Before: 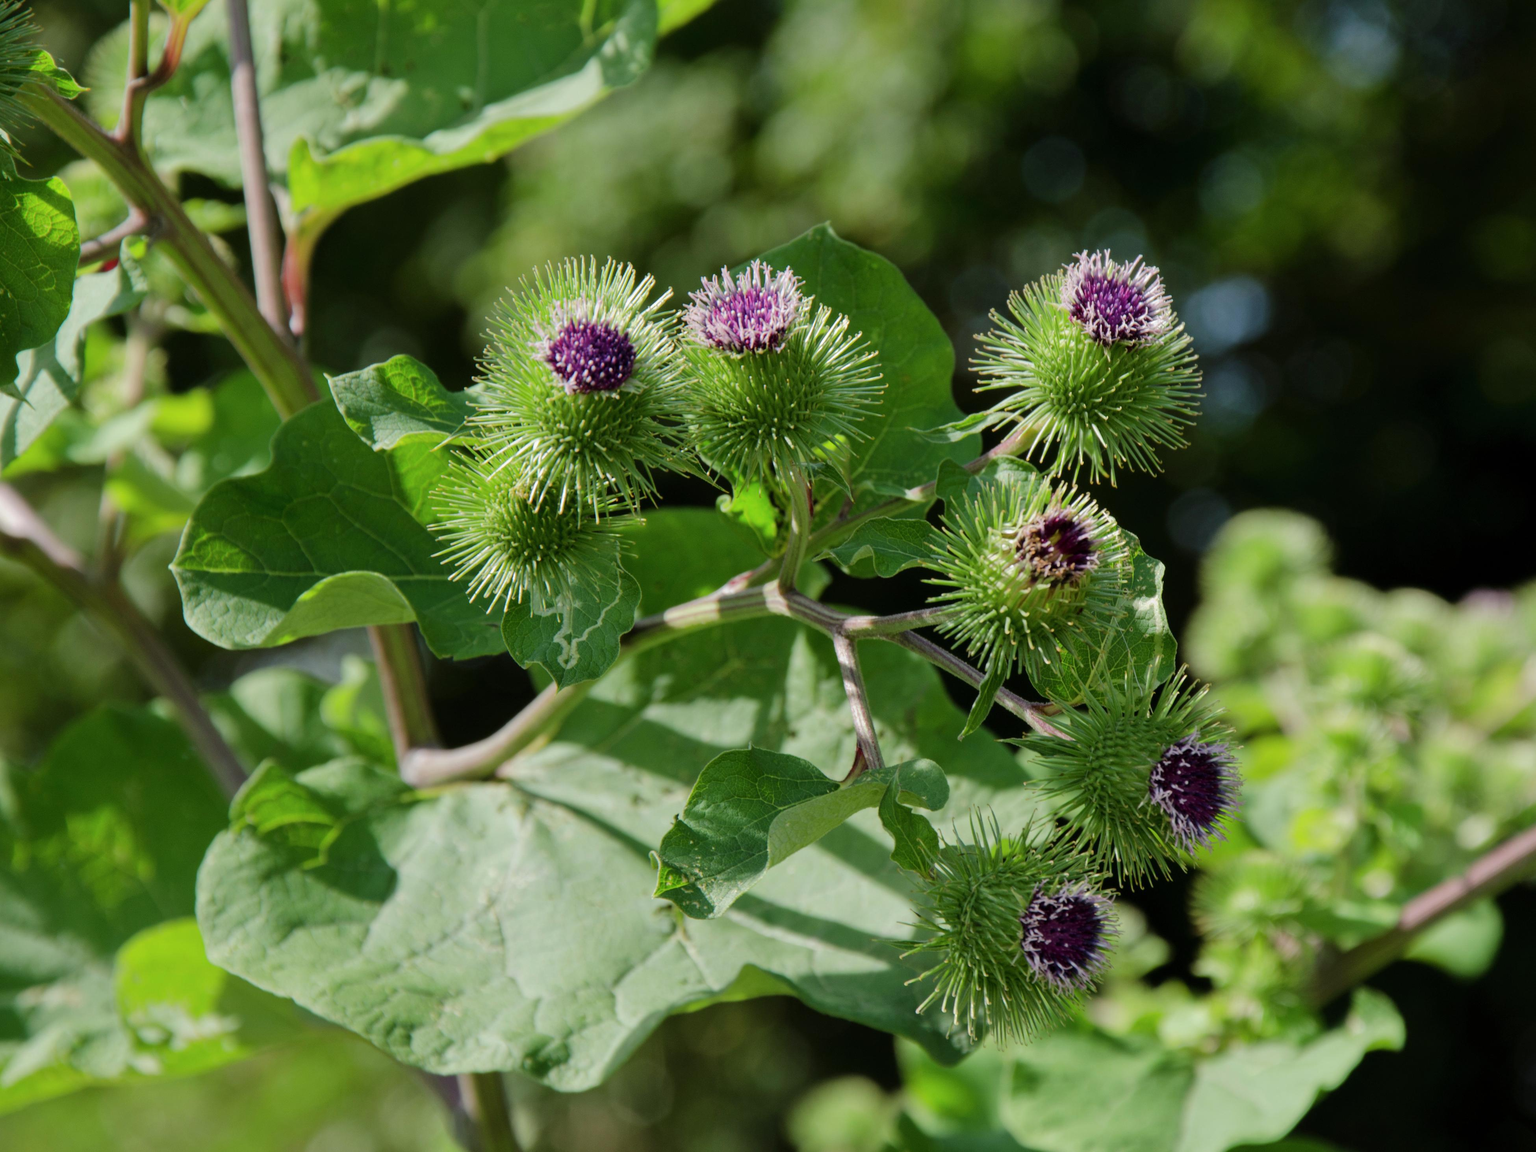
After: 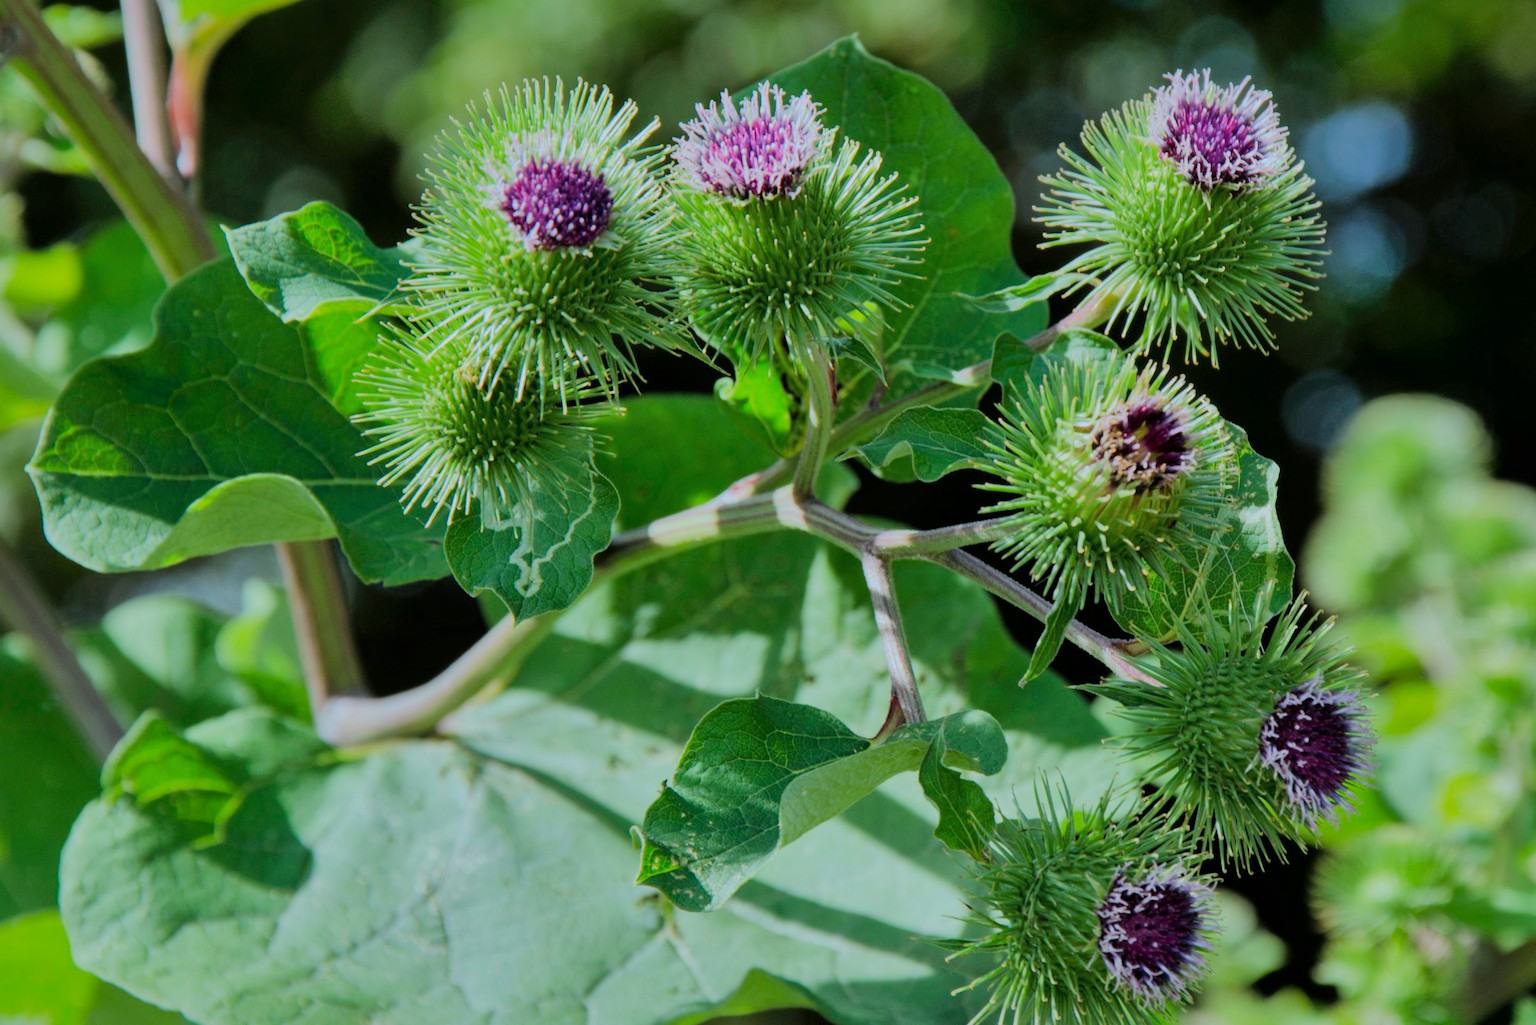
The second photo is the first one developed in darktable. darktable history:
exposure: black level correction 0, exposure 0.6 EV, compensate highlight preservation false
shadows and highlights: highlights -60
filmic rgb: black relative exposure -7.65 EV, white relative exposure 4.56 EV, hardness 3.61, color science v6 (2022)
color calibration: illuminant F (fluorescent), F source F9 (Cool White Deluxe 4150 K) – high CRI, x 0.374, y 0.373, temperature 4158.34 K
crop: left 9.712%, top 16.928%, right 10.845%, bottom 12.332%
